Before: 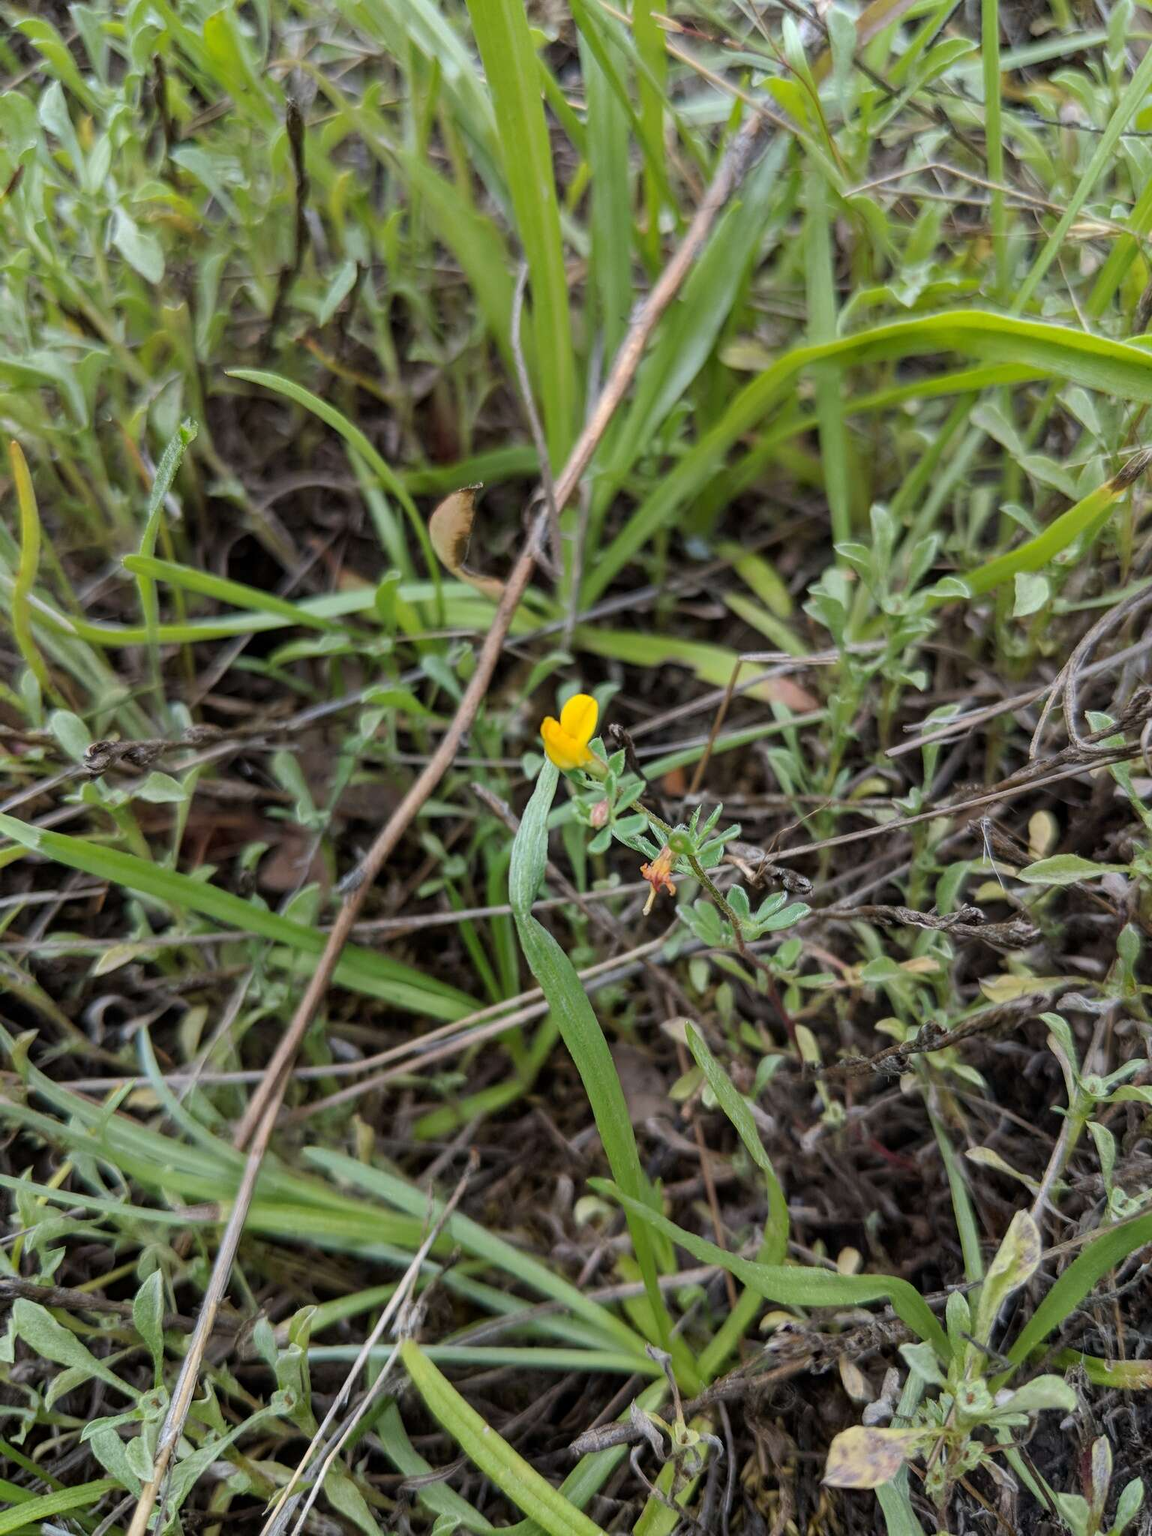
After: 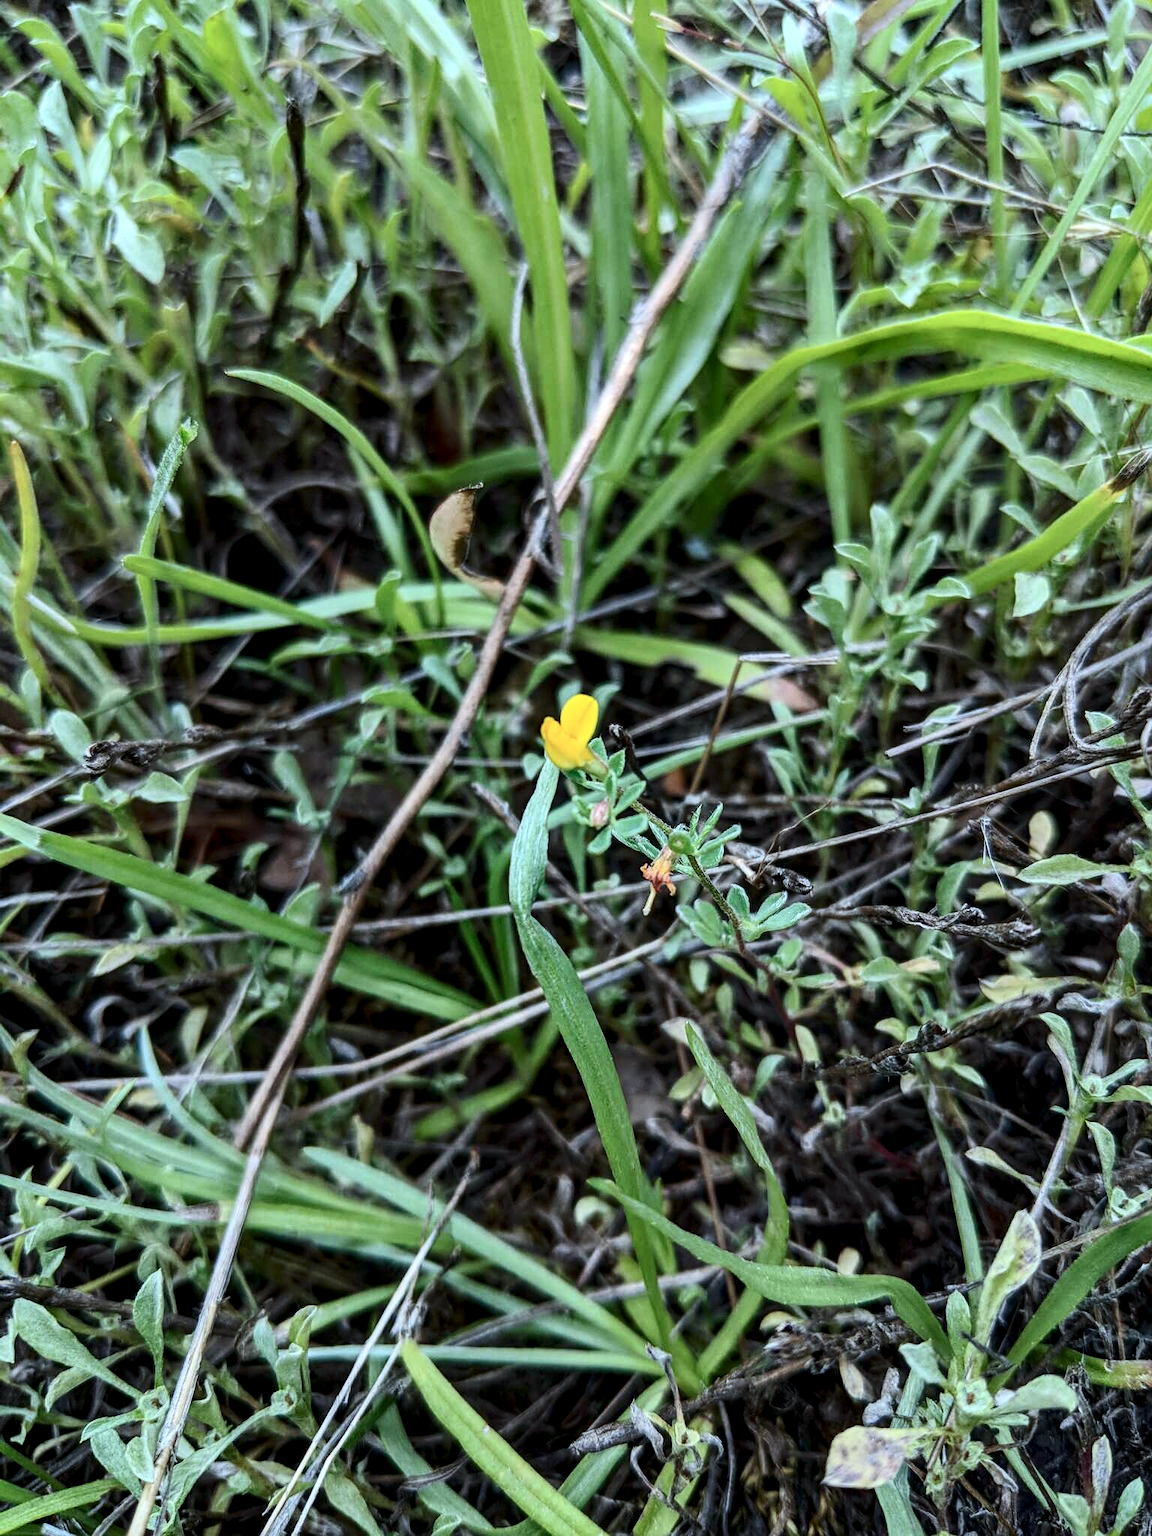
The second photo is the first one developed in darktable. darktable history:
sharpen: amount 0.2
local contrast: highlights 83%, shadows 81%
color calibration: illuminant Planckian (black body), x 0.378, y 0.375, temperature 4065 K
contrast brightness saturation: contrast 0.28
